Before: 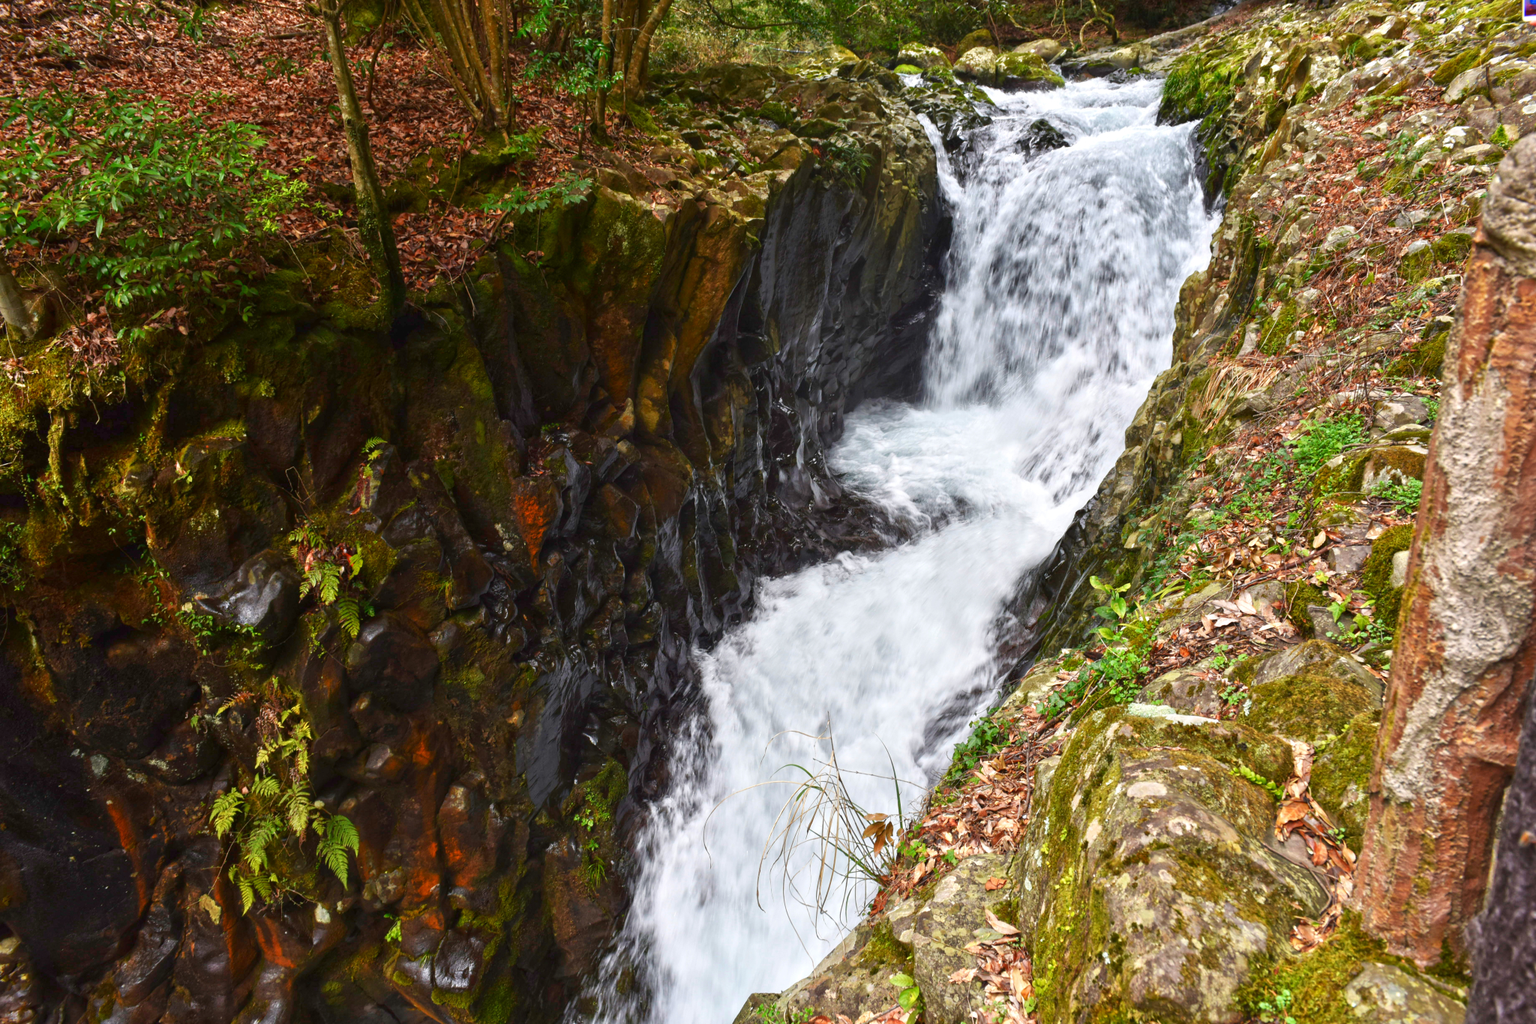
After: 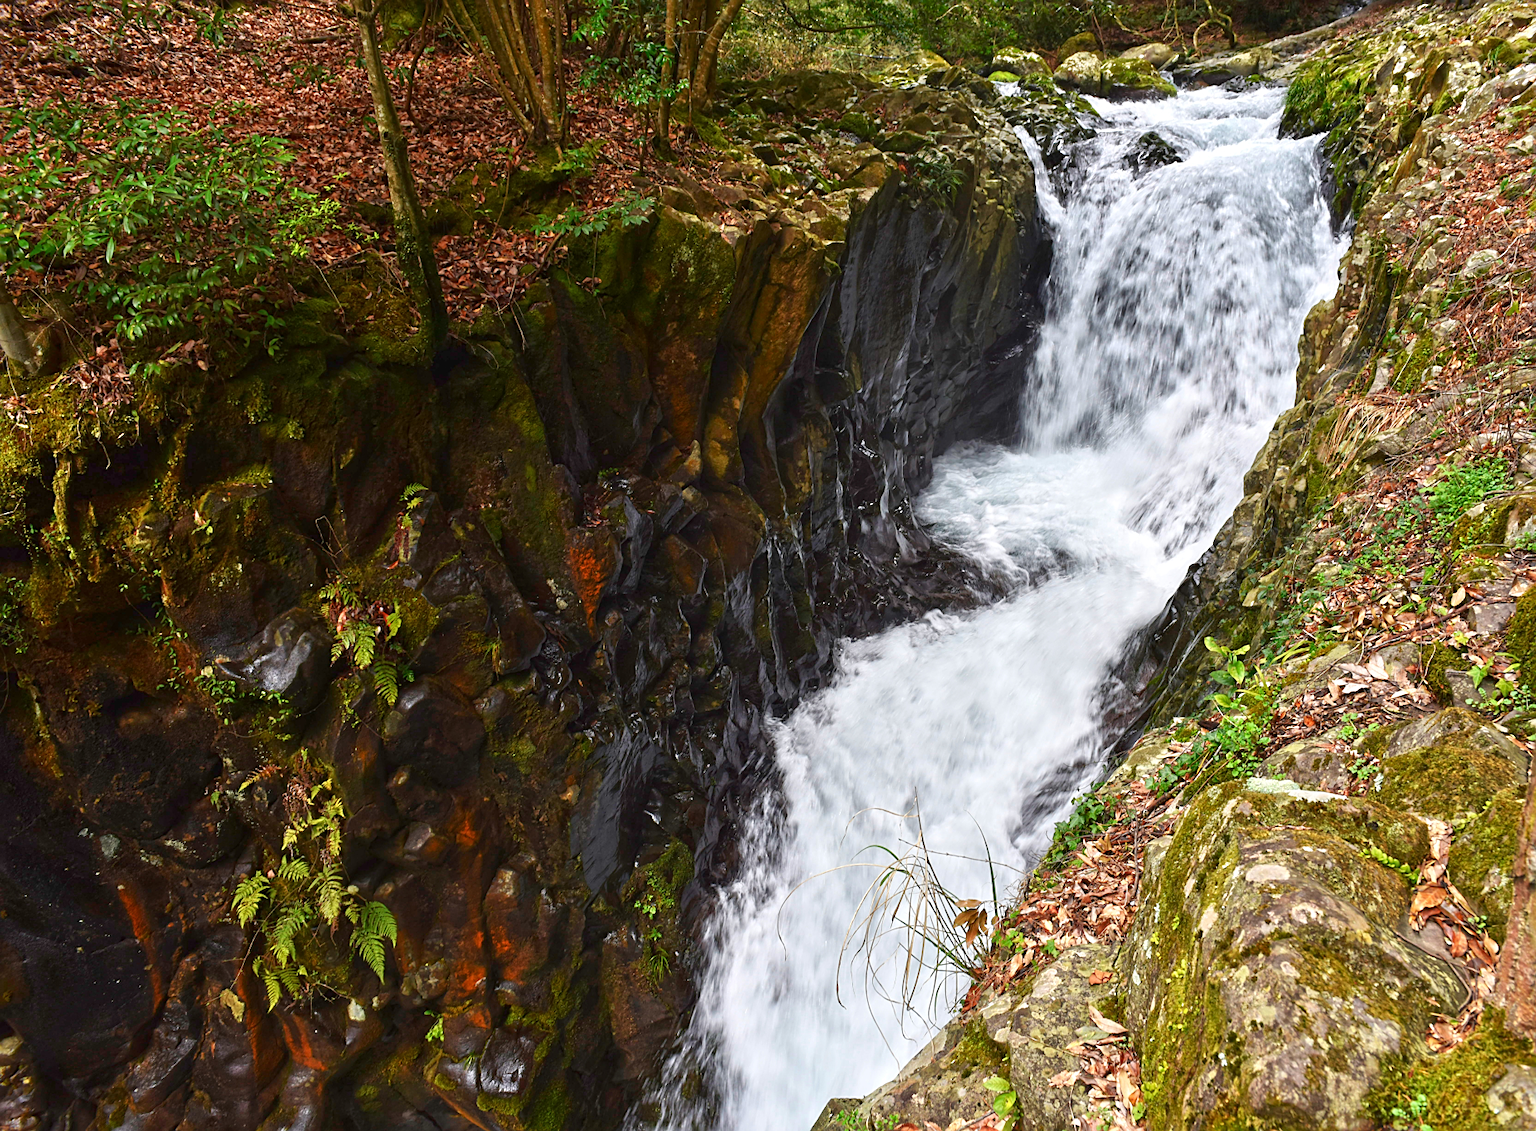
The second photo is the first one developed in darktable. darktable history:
crop: right 9.514%, bottom 0.039%
sharpen: on, module defaults
